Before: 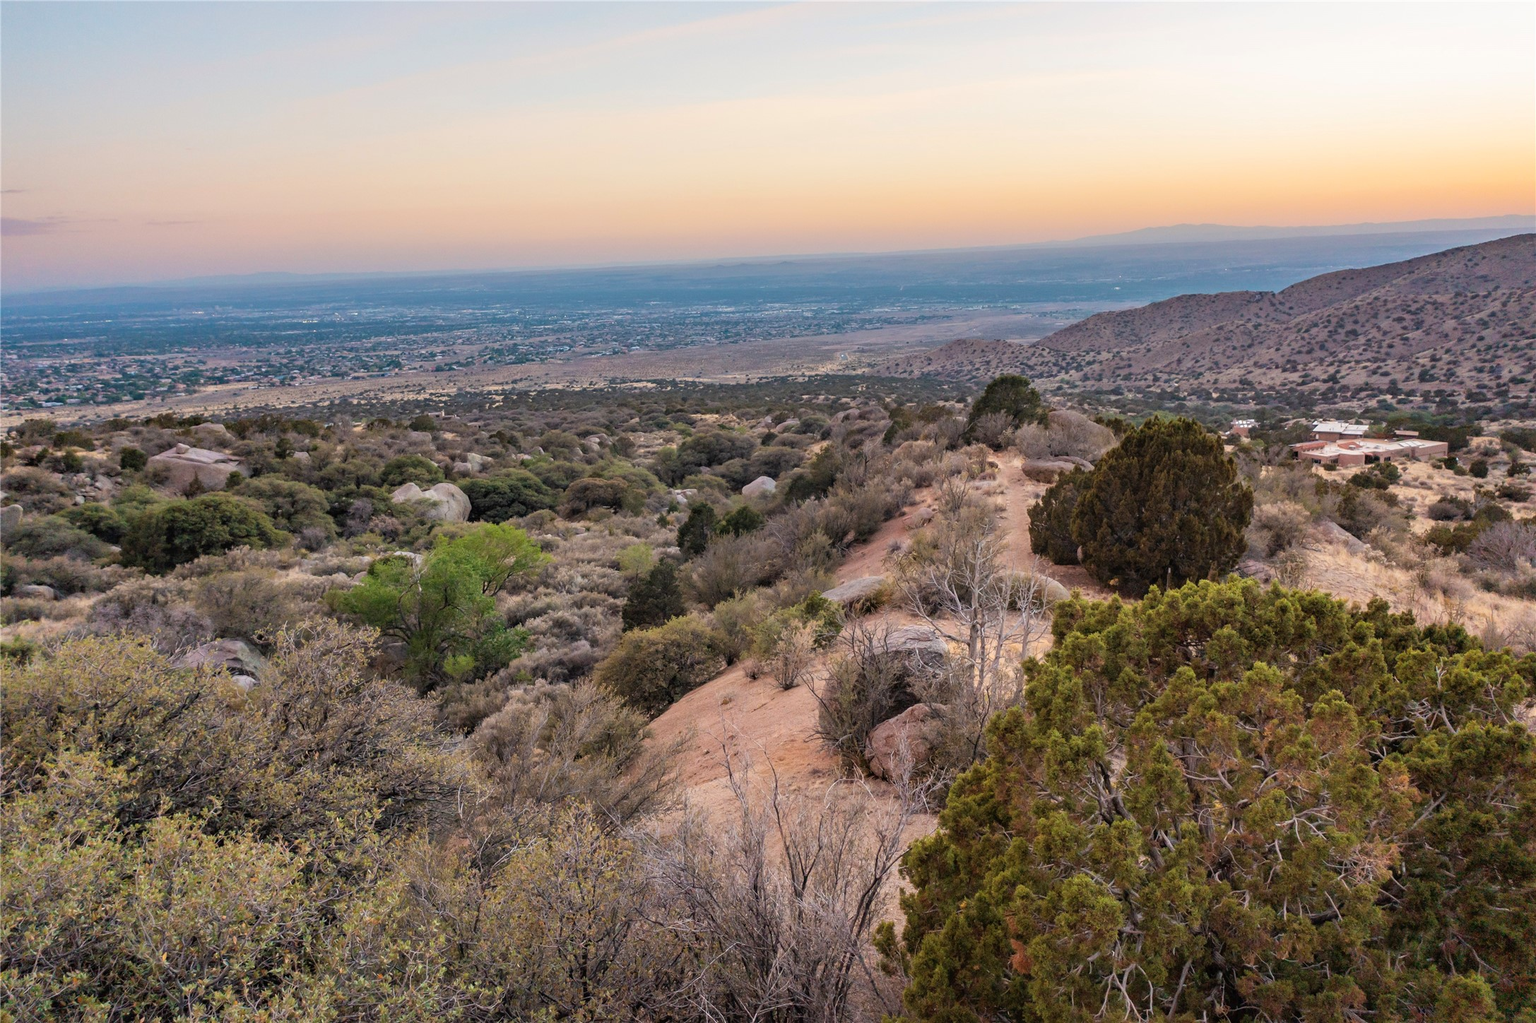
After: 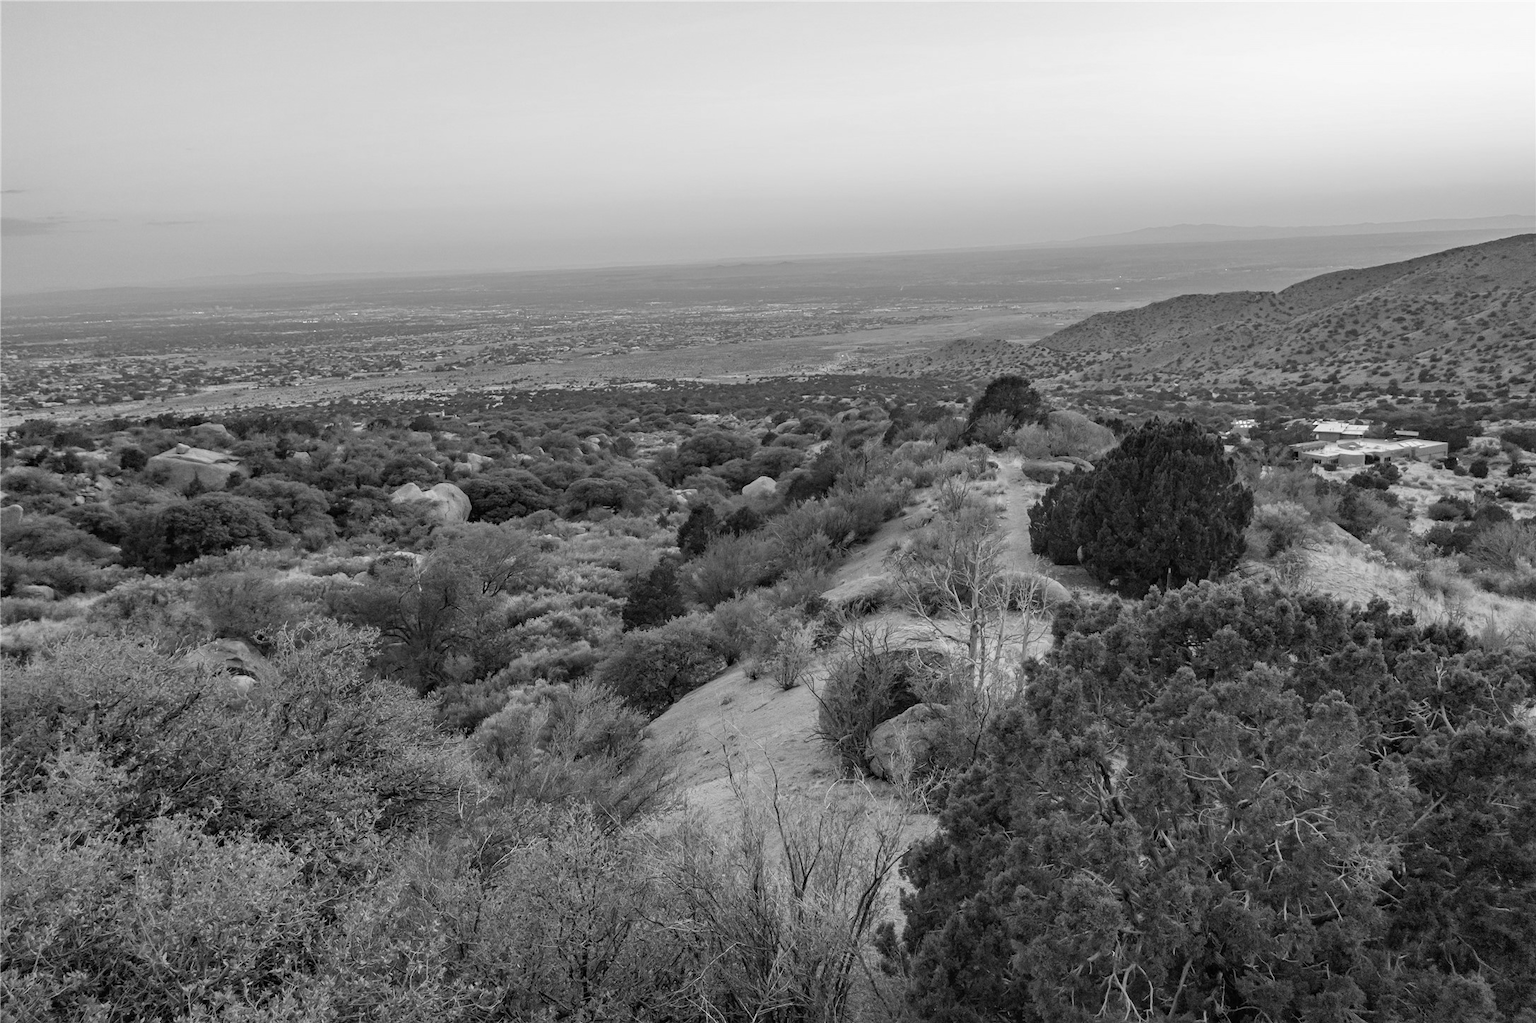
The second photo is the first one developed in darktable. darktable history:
color calibration: output gray [0.22, 0.42, 0.37, 0], illuminant as shot in camera, x 0.358, y 0.373, temperature 4628.91 K
